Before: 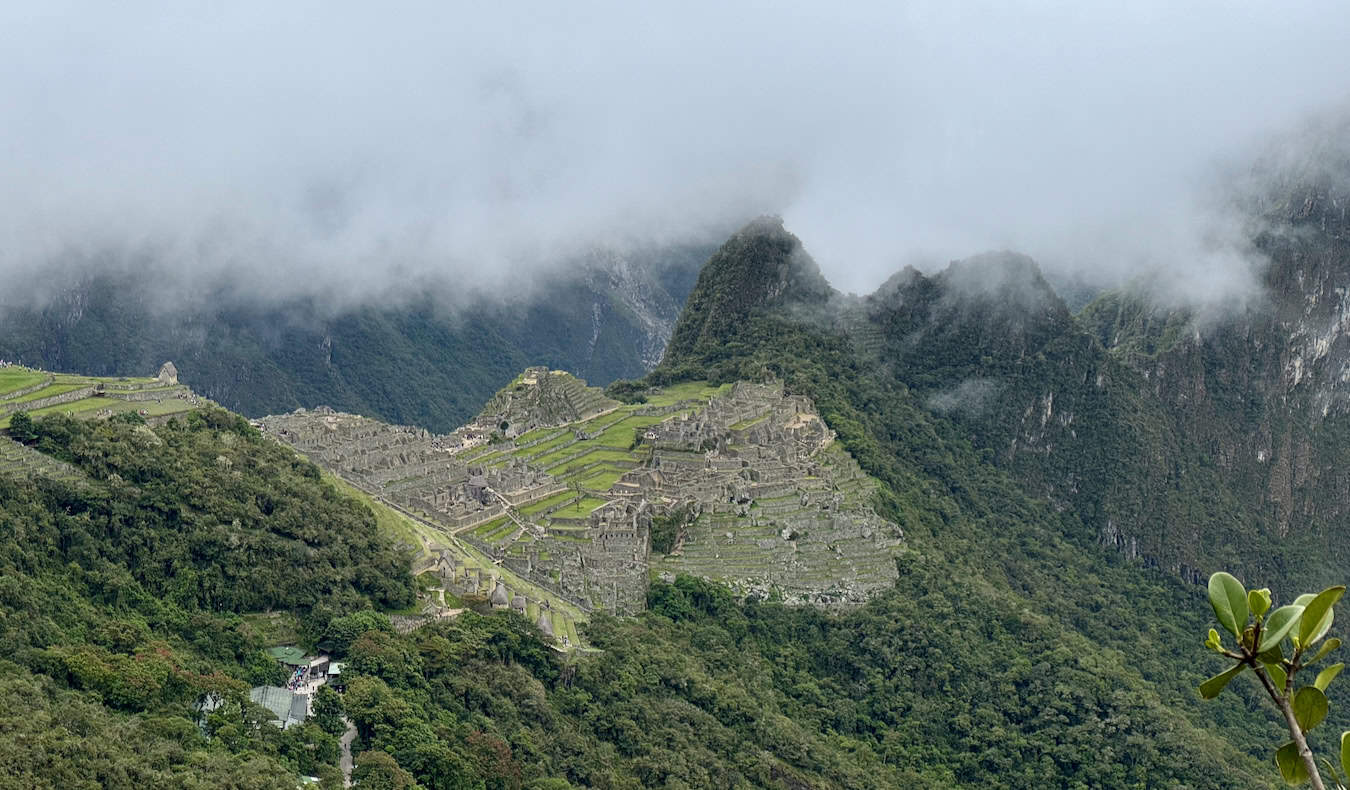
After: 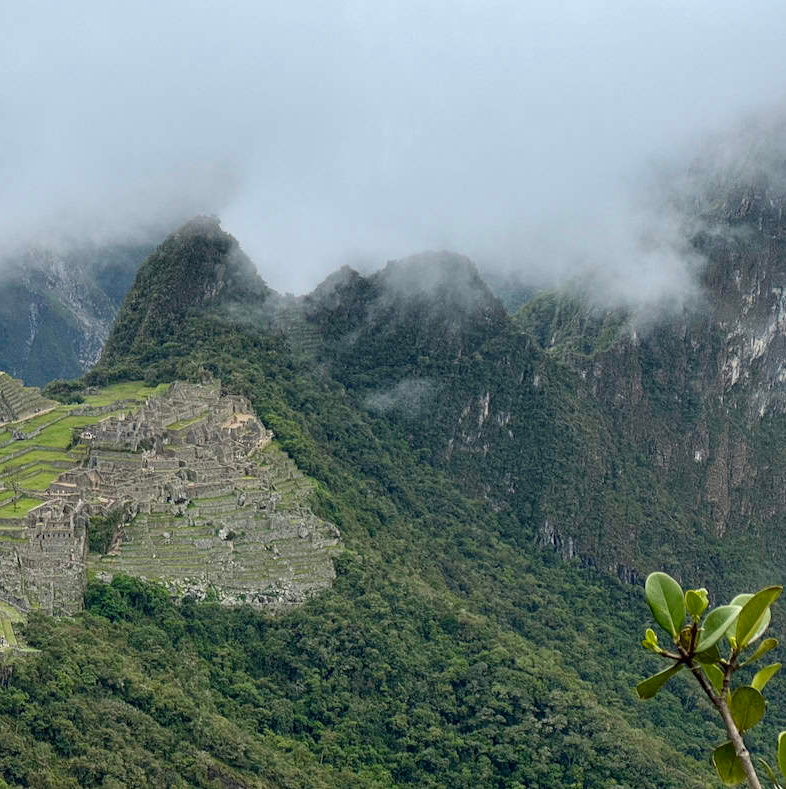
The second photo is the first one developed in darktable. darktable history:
crop: left 41.727%
